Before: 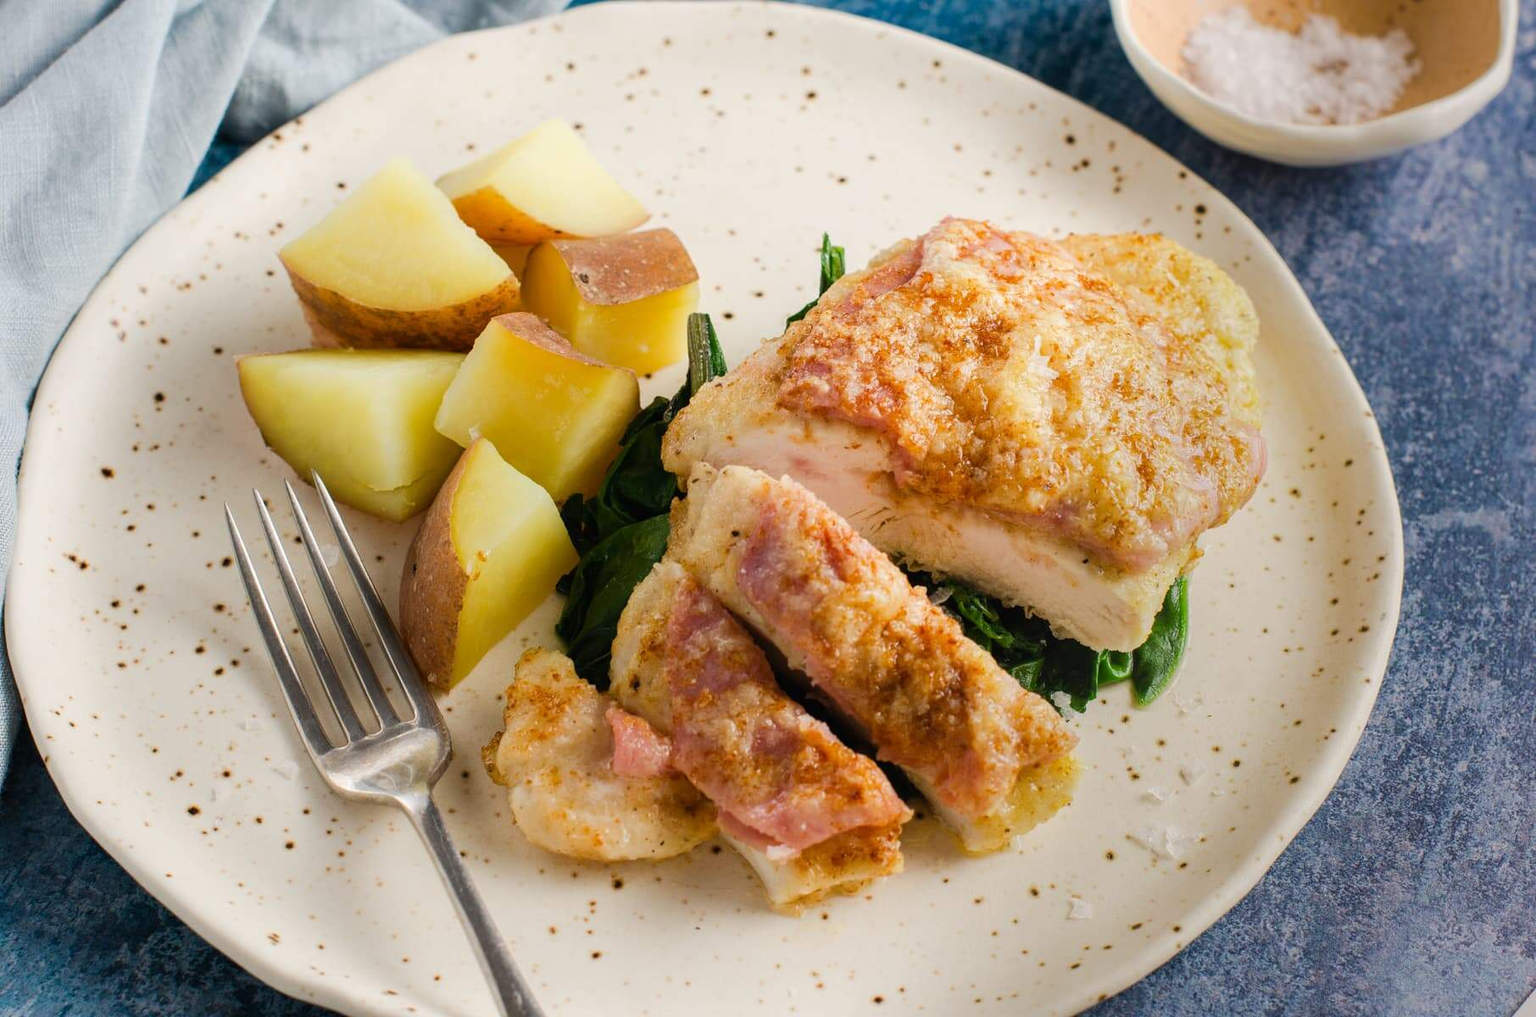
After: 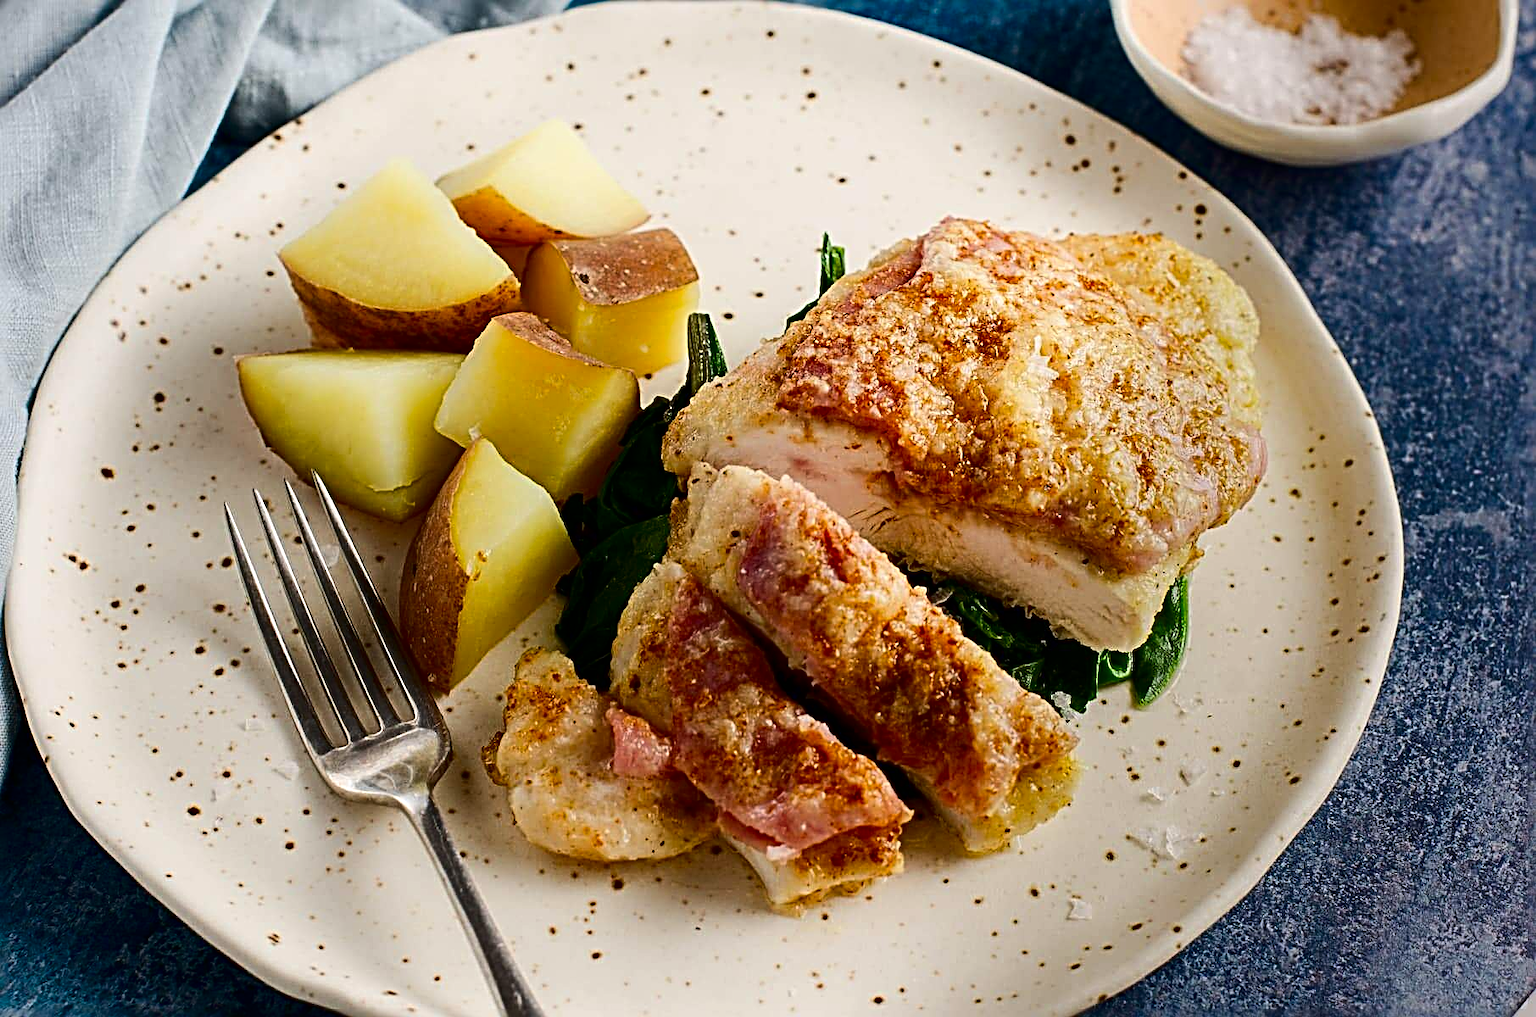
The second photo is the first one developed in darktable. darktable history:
sharpen: radius 3.69, amount 0.928
contrast brightness saturation: contrast 0.19, brightness -0.24, saturation 0.11
